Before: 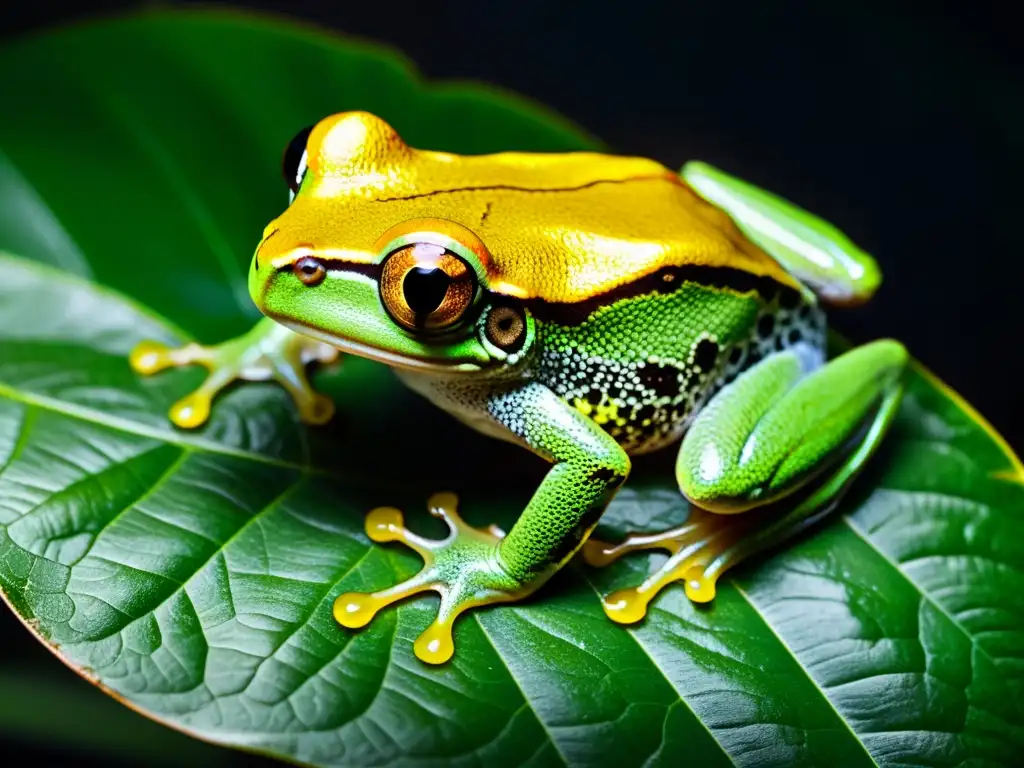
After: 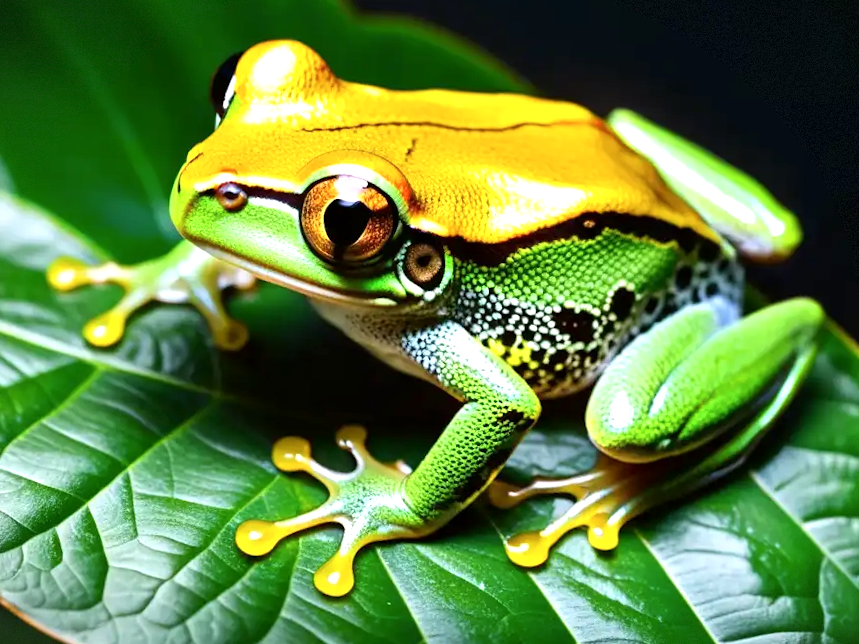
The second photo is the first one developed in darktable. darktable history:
exposure: exposure 0.507 EV, compensate highlight preservation false
vignetting: fall-off start 100%, fall-off radius 71%, brightness -0.434, saturation -0.2, width/height ratio 1.178, dithering 8-bit output, unbound false
color correction: highlights a* 3.12, highlights b* -1.55, shadows a* -0.101, shadows b* 2.52, saturation 0.98
crop and rotate: angle -3.27°, left 5.211%, top 5.211%, right 4.607%, bottom 4.607%
